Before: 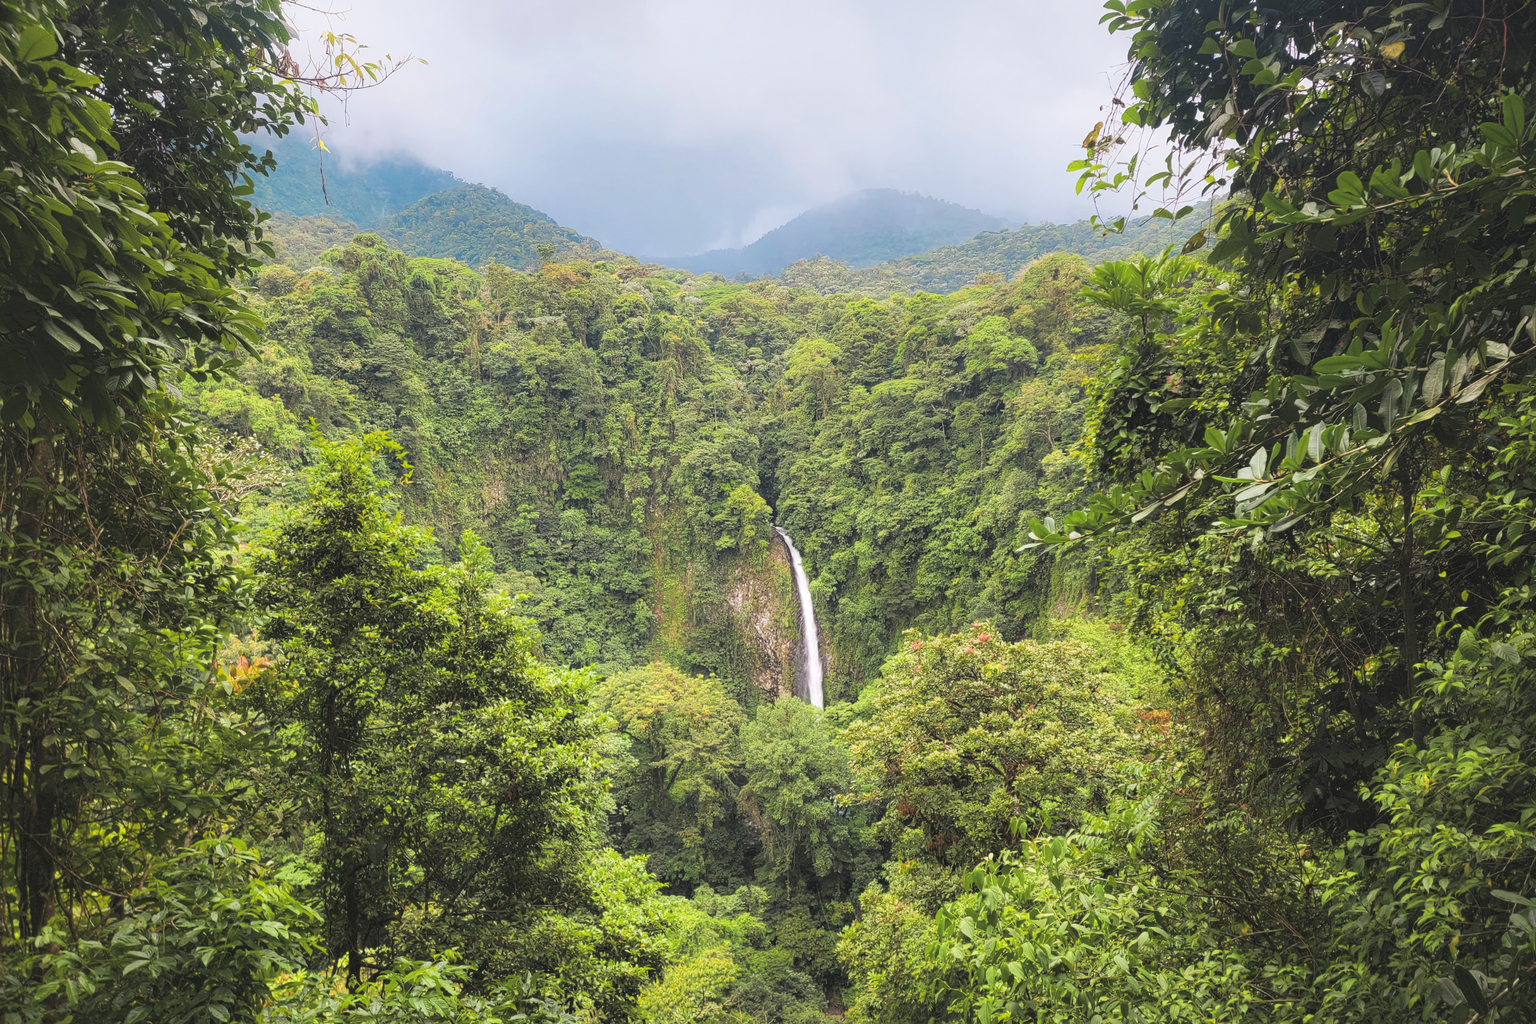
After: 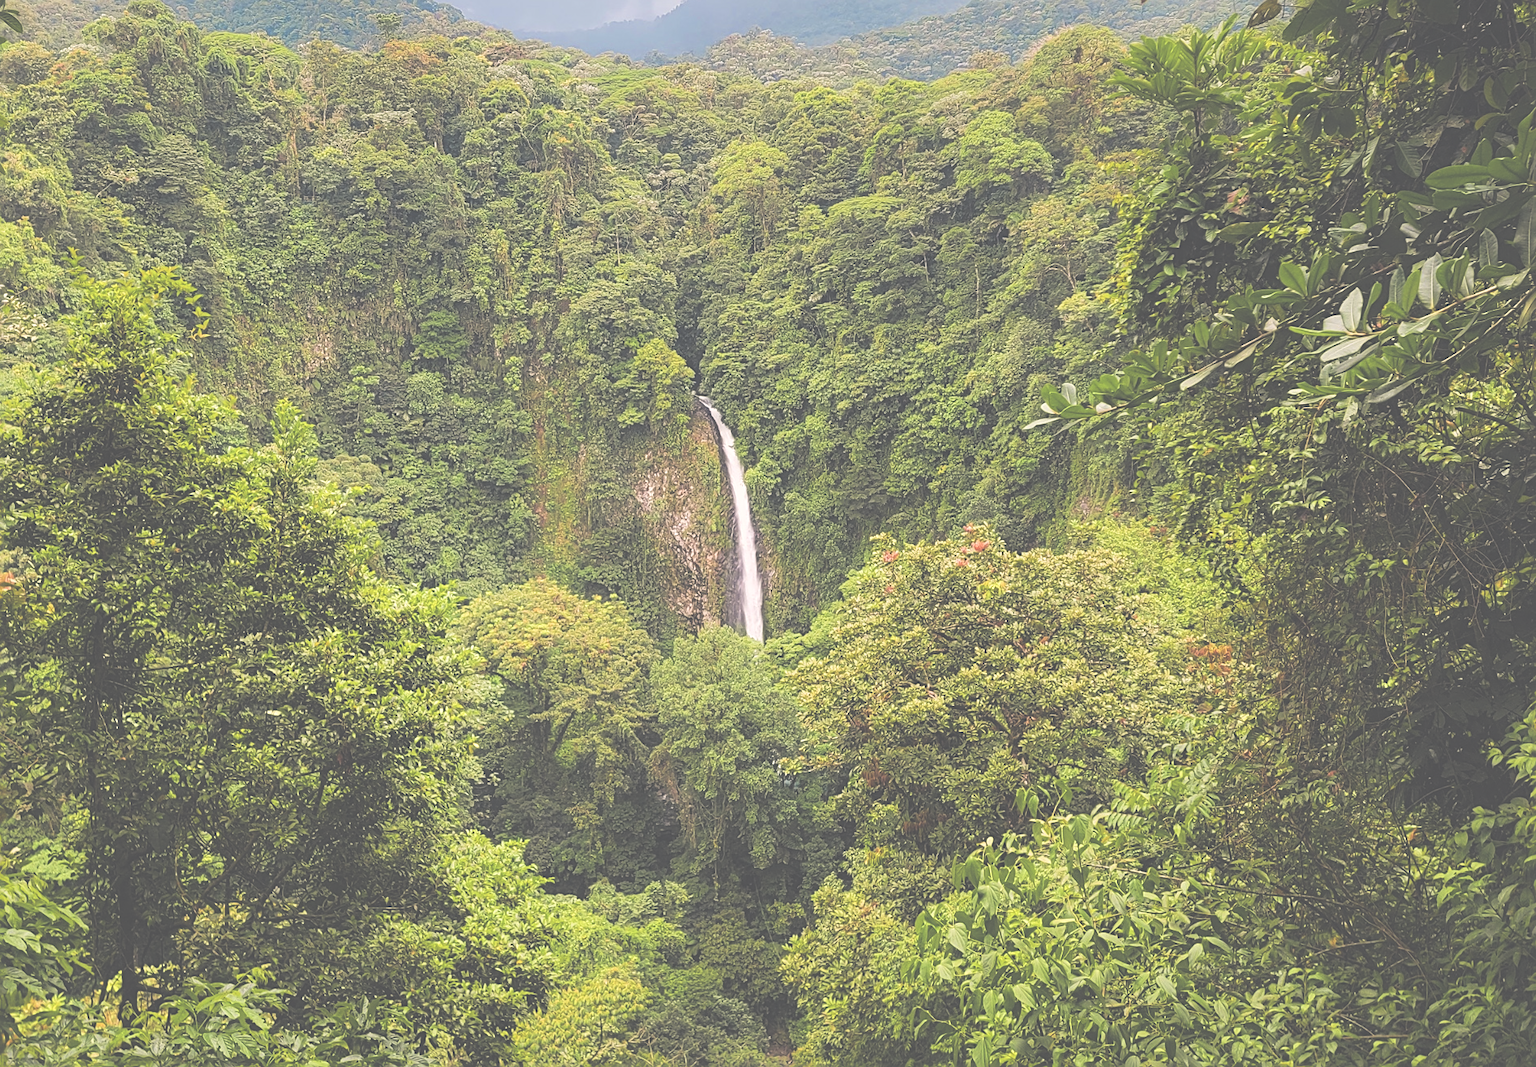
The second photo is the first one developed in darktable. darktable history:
exposure: black level correction -0.087, compensate highlight preservation false
crop: left 16.871%, top 22.857%, right 9.116%
sharpen: on, module defaults
color balance rgb: shadows lift › hue 87.51°, highlights gain › chroma 1.62%, highlights gain › hue 55.1°, global offset › chroma 0.06%, global offset › hue 253.66°, linear chroma grading › global chroma 0.5%
